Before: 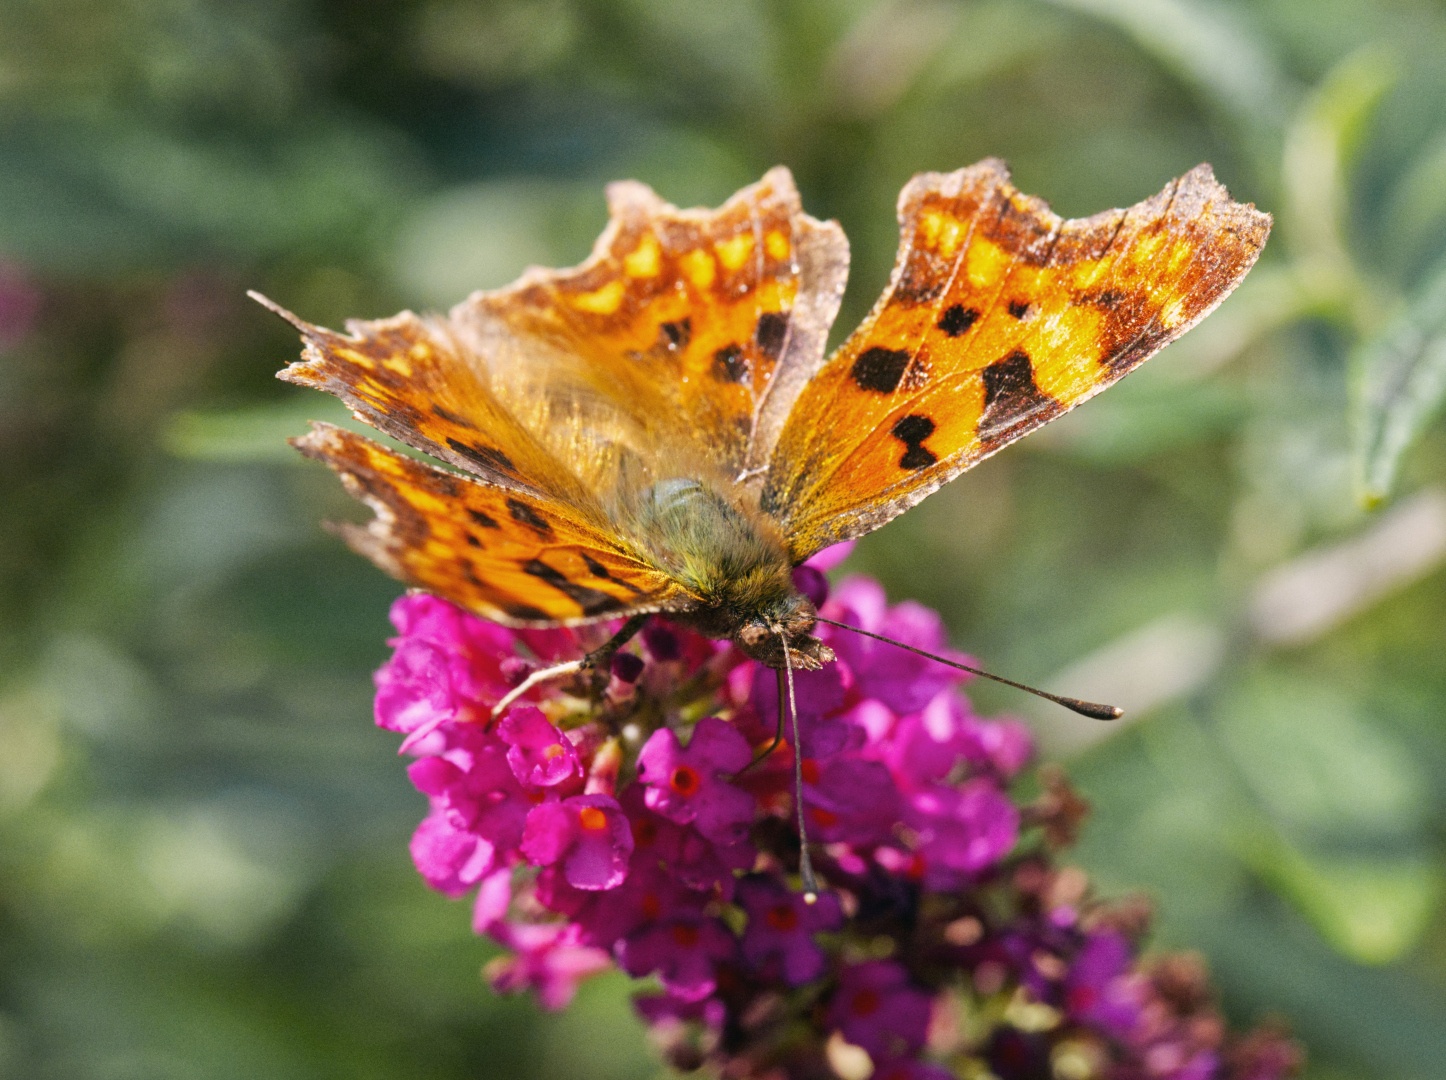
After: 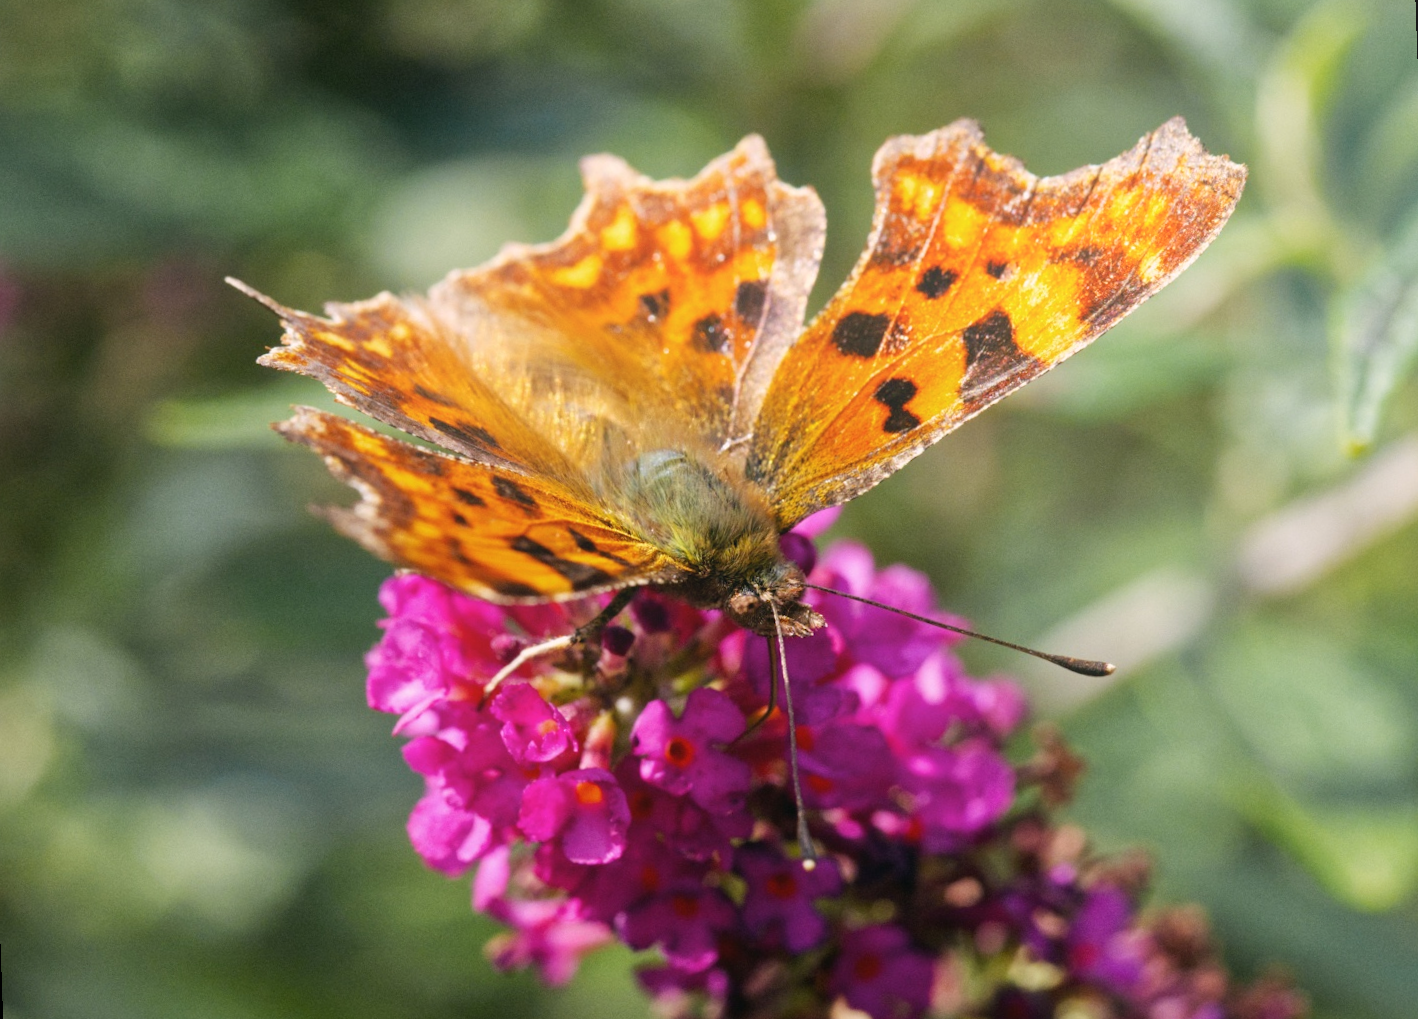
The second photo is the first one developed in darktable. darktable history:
rotate and perspective: rotation -2°, crop left 0.022, crop right 0.978, crop top 0.049, crop bottom 0.951
bloom: on, module defaults
